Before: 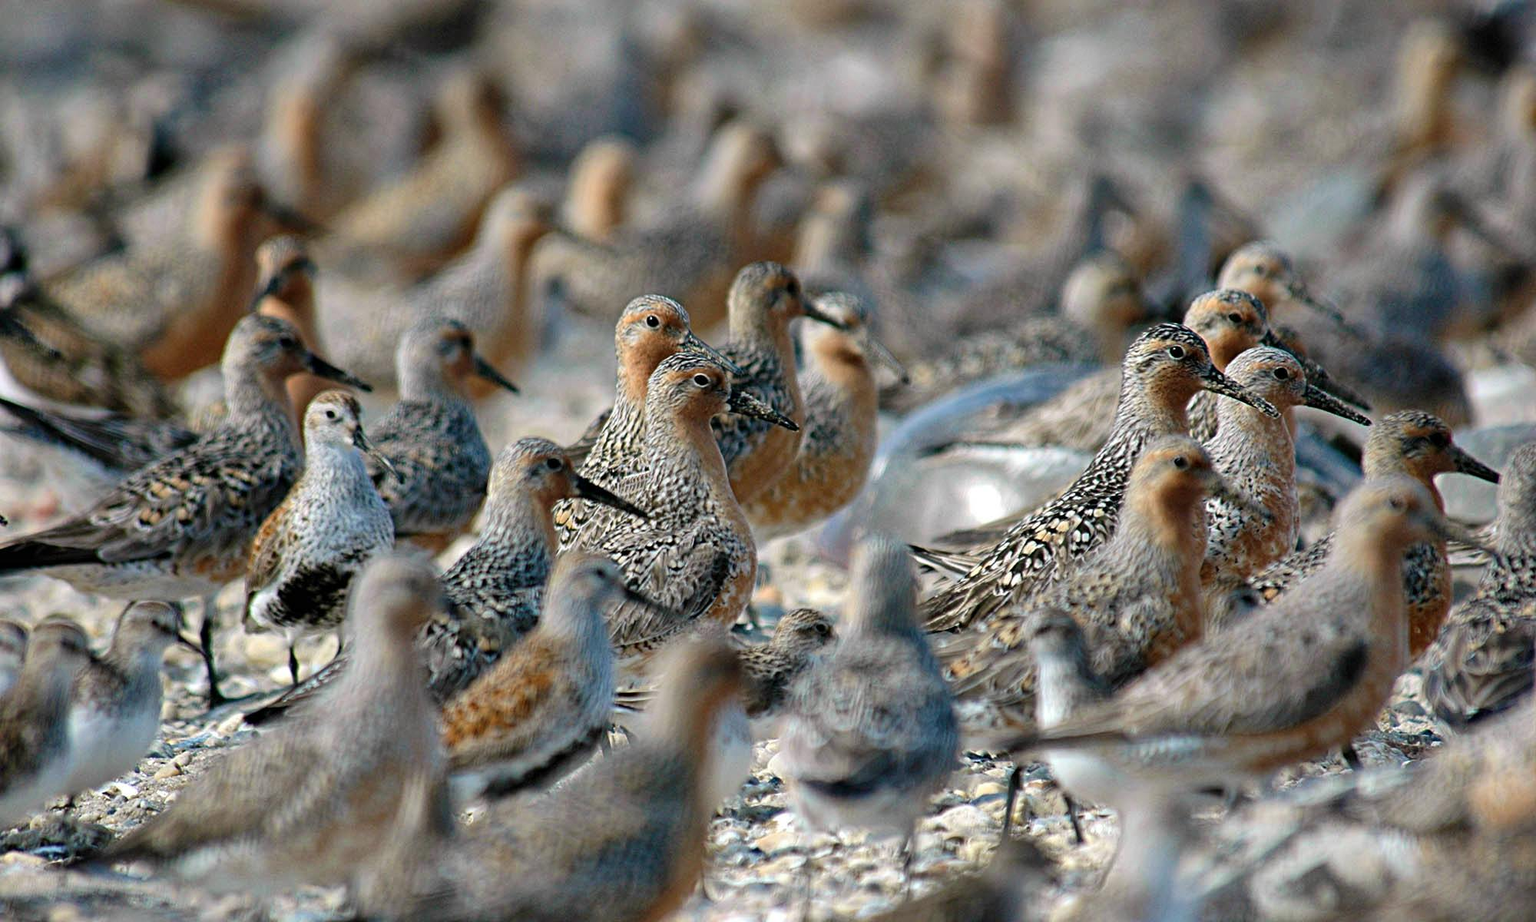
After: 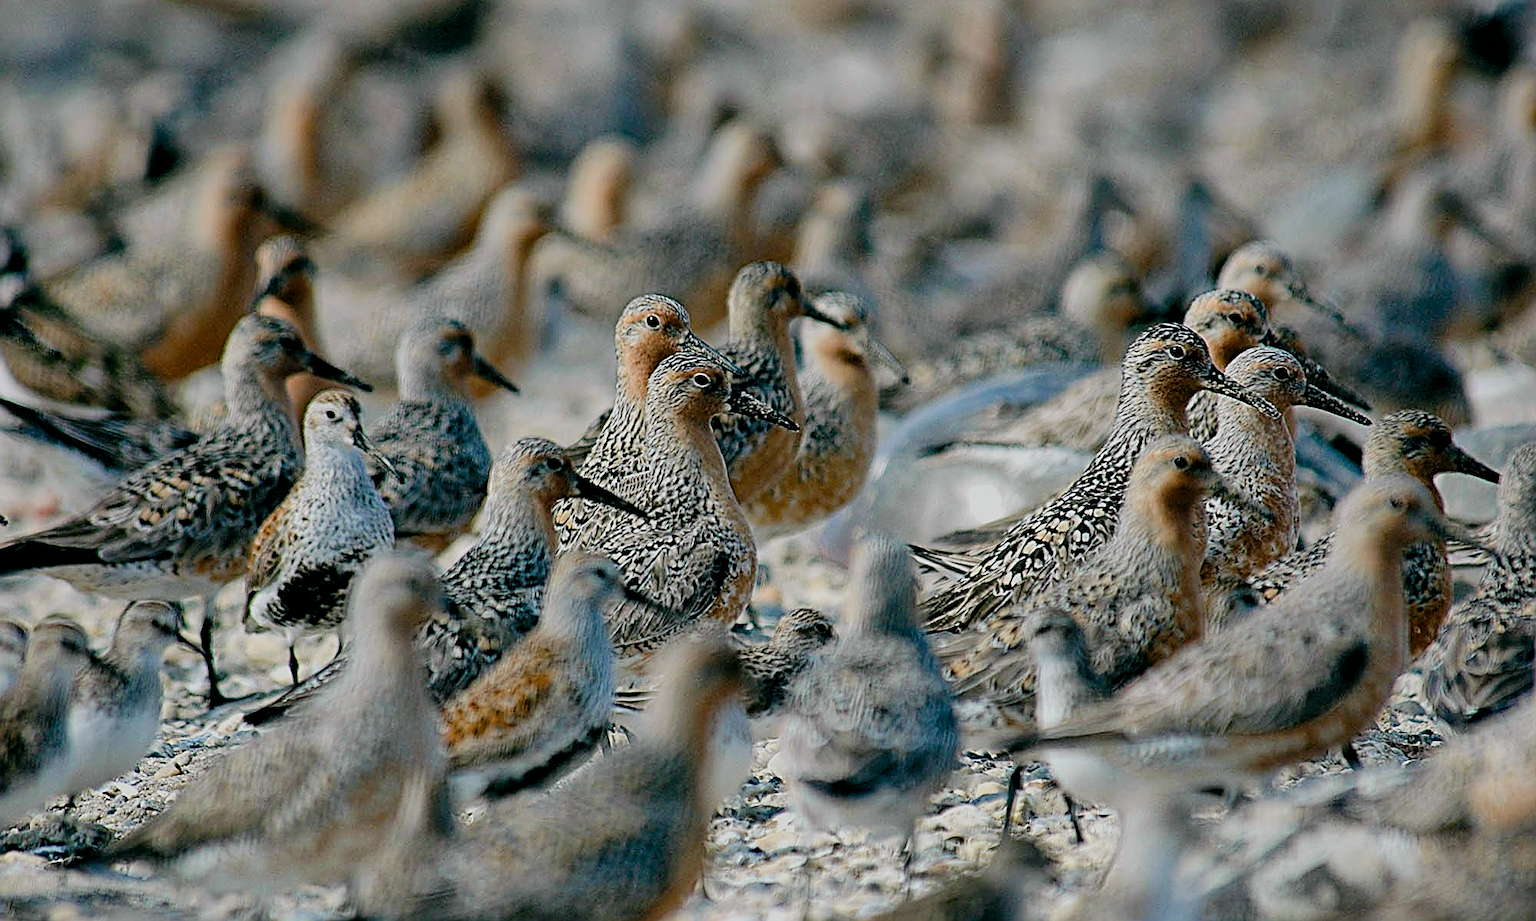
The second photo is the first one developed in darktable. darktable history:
filmic rgb: black relative exposure -7.65 EV, white relative exposure 4.56 EV, hardness 3.61, iterations of high-quality reconstruction 0
sharpen: radius 1.736, amount 1.286
color balance rgb: global offset › luminance -0.35%, global offset › chroma 0.106%, global offset › hue 166.5°, perceptual saturation grading › global saturation 15.833%, perceptual saturation grading › highlights -19.28%, perceptual saturation grading › shadows 19.084%, global vibrance -24.759%
